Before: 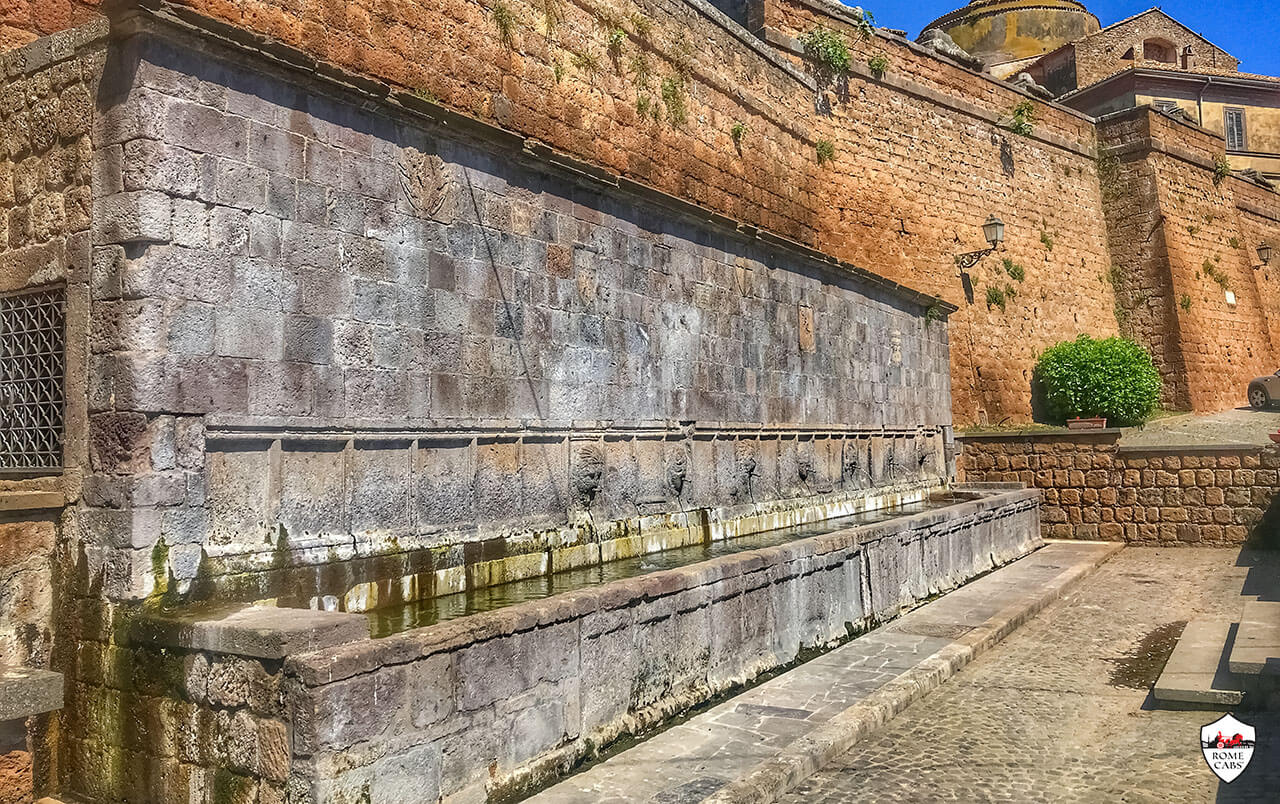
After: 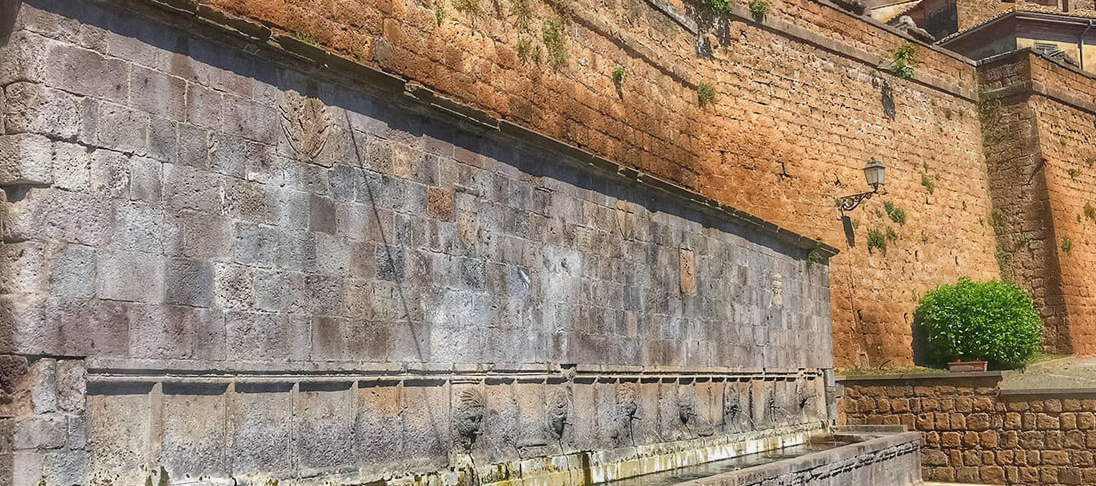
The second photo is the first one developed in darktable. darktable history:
contrast equalizer: octaves 7, y [[0.502, 0.505, 0.512, 0.529, 0.564, 0.588], [0.5 ×6], [0.502, 0.505, 0.512, 0.529, 0.564, 0.588], [0, 0.001, 0.001, 0.004, 0.008, 0.011], [0, 0.001, 0.001, 0.004, 0.008, 0.011]], mix -1
crop and rotate: left 9.345%, top 7.22%, right 4.982%, bottom 32.331%
grain: coarseness 0.09 ISO, strength 16.61%
